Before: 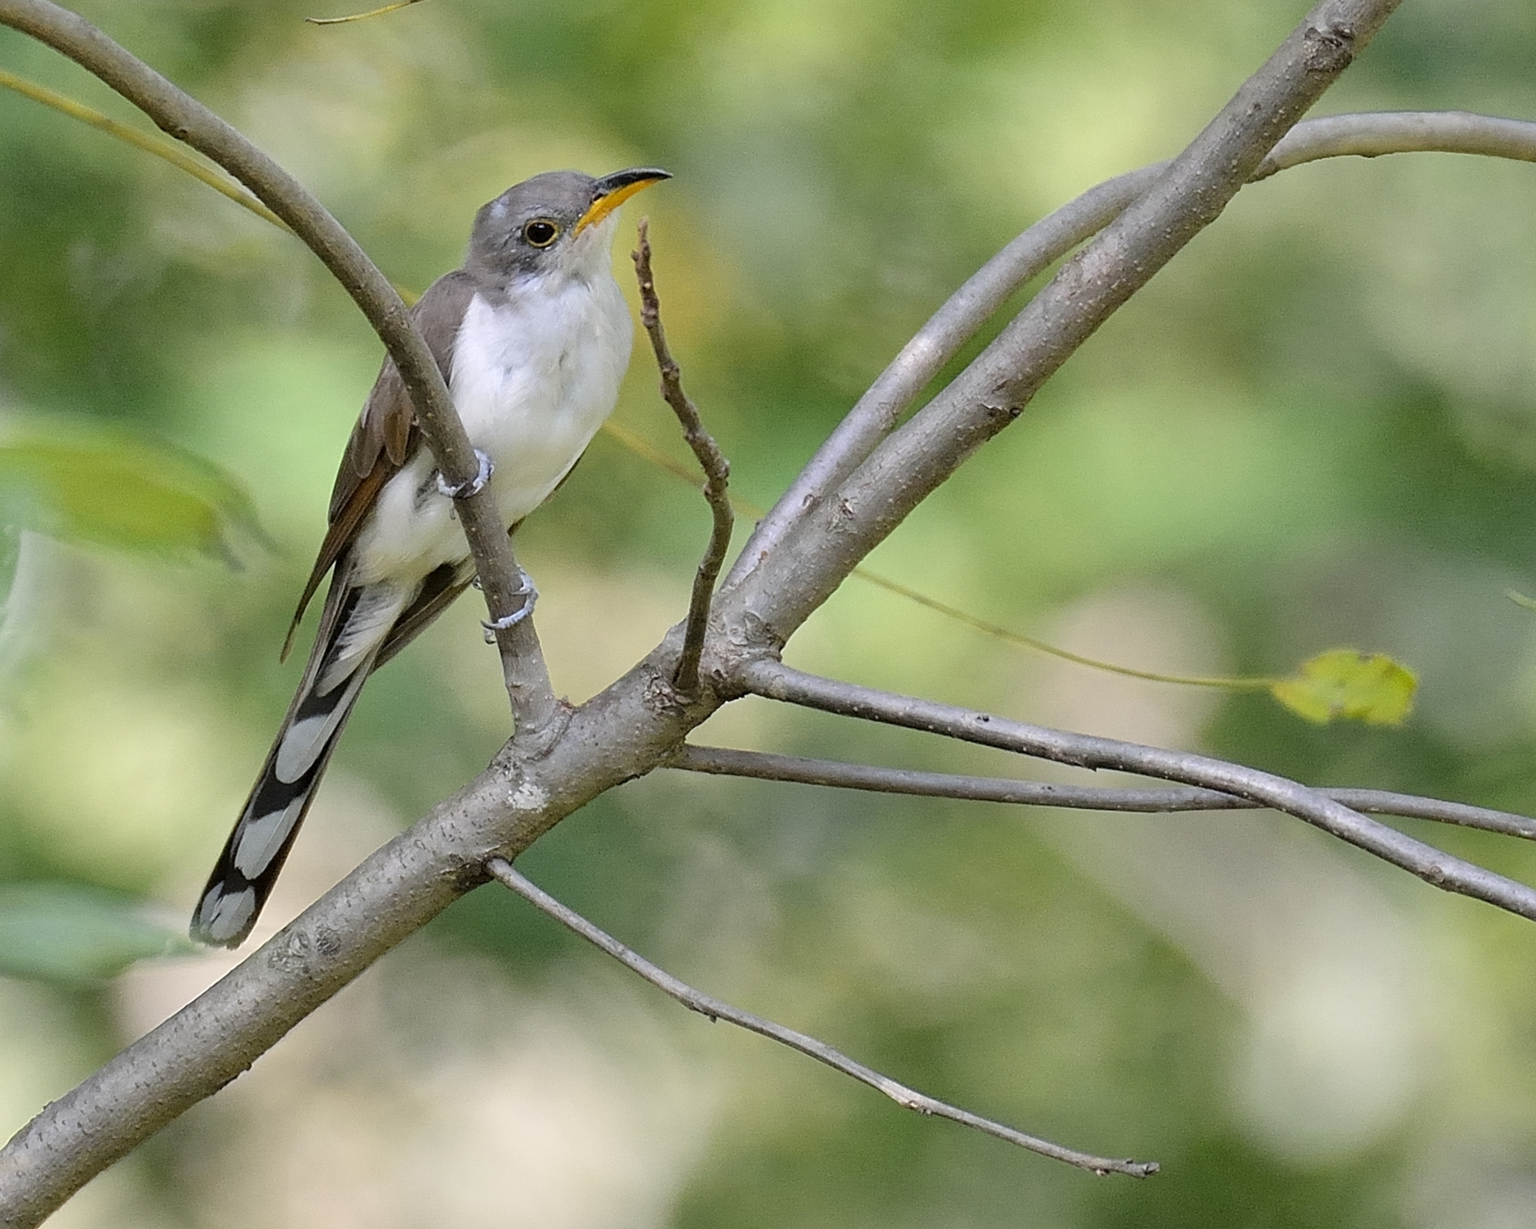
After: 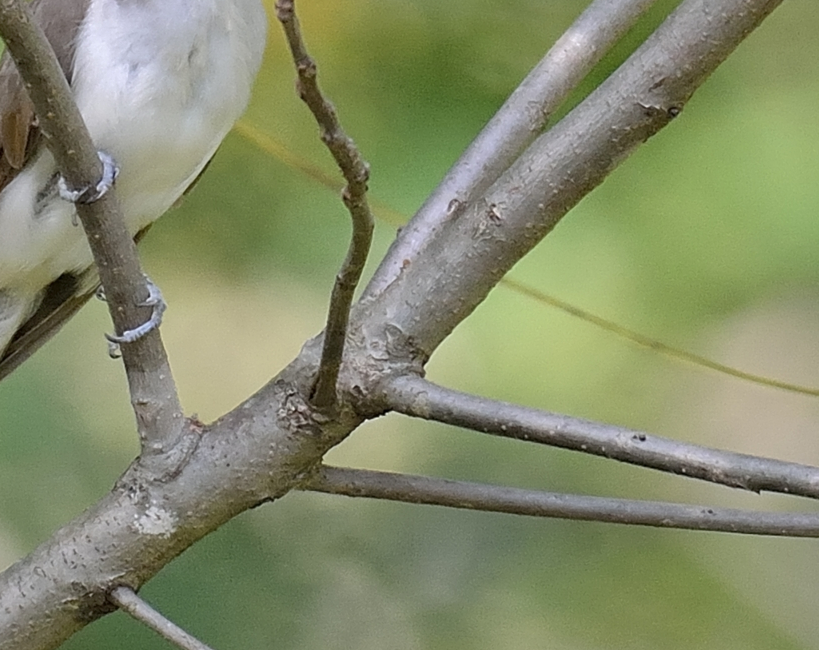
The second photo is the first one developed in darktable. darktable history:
crop: left 24.914%, top 25.017%, right 24.944%, bottom 25.24%
shadows and highlights: on, module defaults
